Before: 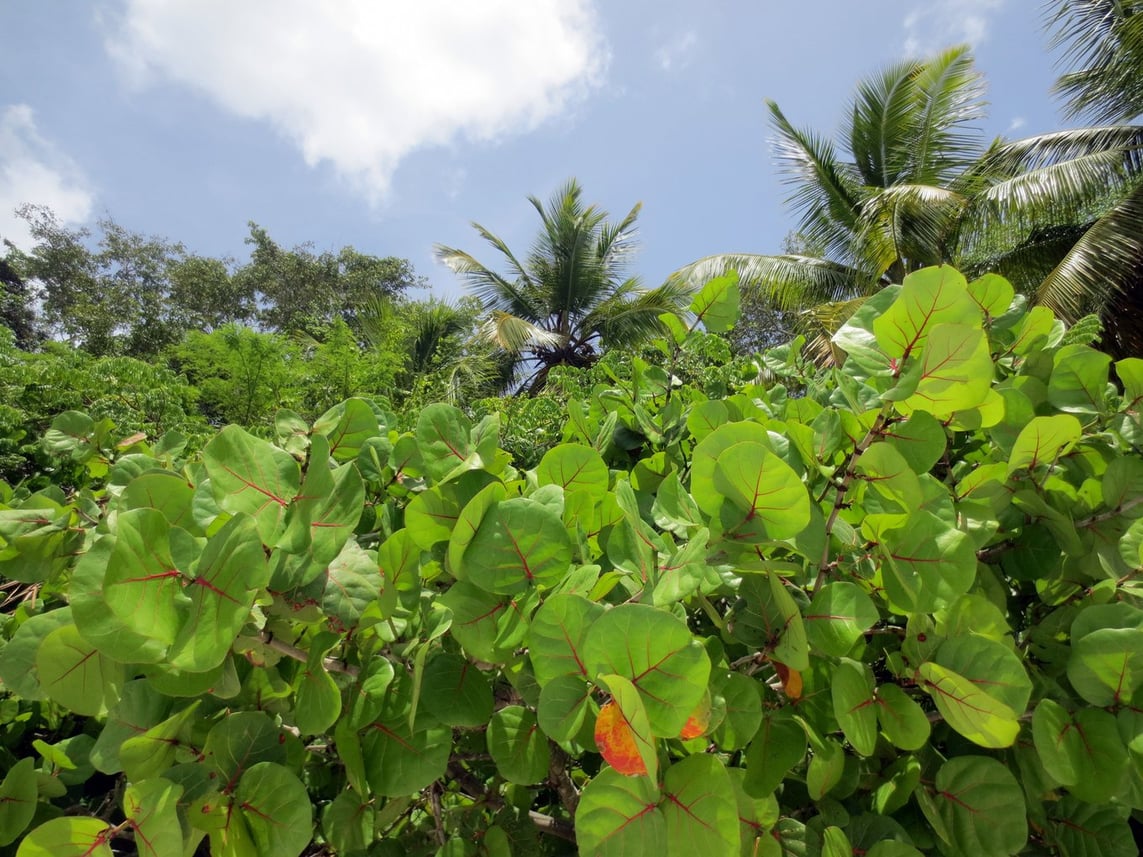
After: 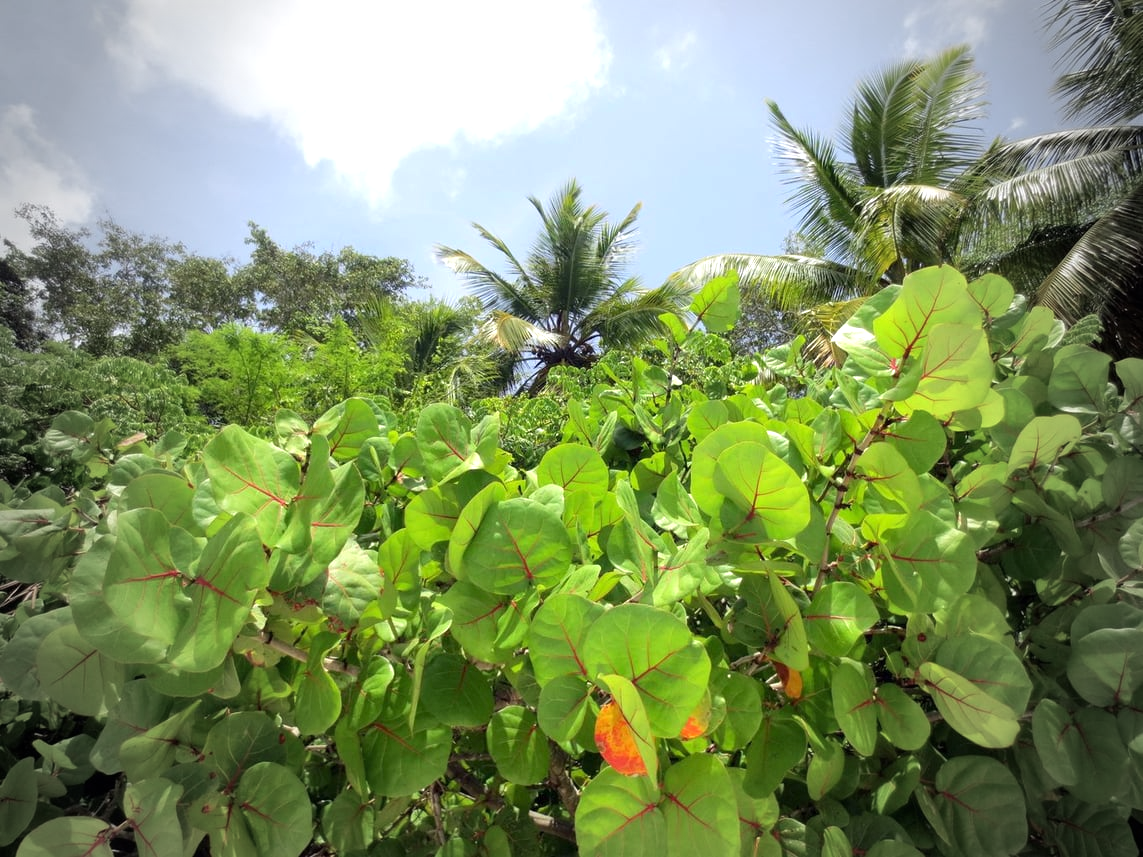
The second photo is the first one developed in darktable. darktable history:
vignetting: fall-off start 64.84%, width/height ratio 0.886
exposure: exposure 0.643 EV, compensate exposure bias true, compensate highlight preservation false
